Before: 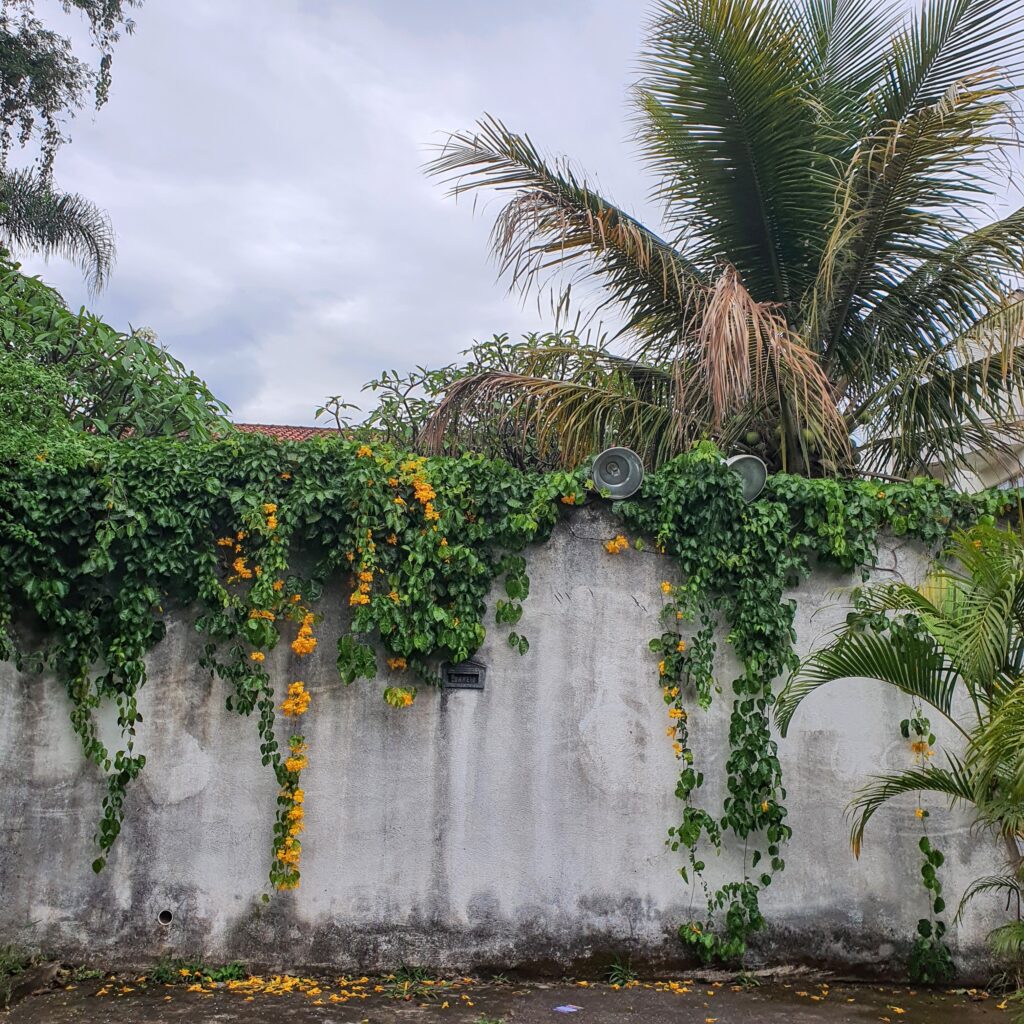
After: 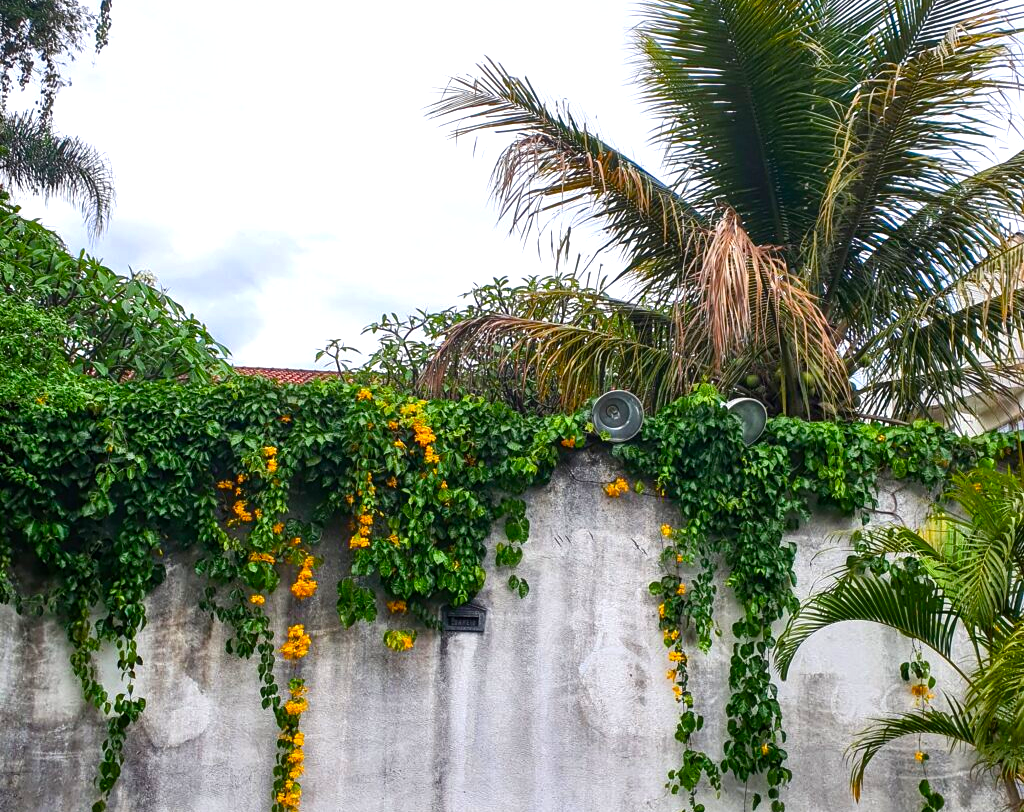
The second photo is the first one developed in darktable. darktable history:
color balance rgb: perceptual saturation grading › global saturation 20%, perceptual saturation grading › highlights -25.872%, perceptual saturation grading › shadows 49.688%, perceptual brilliance grading › global brilliance 21.124%, perceptual brilliance grading › shadows -35.131%
crop and rotate: top 5.655%, bottom 14.986%
contrast brightness saturation: contrast 0.042, saturation 0.154
